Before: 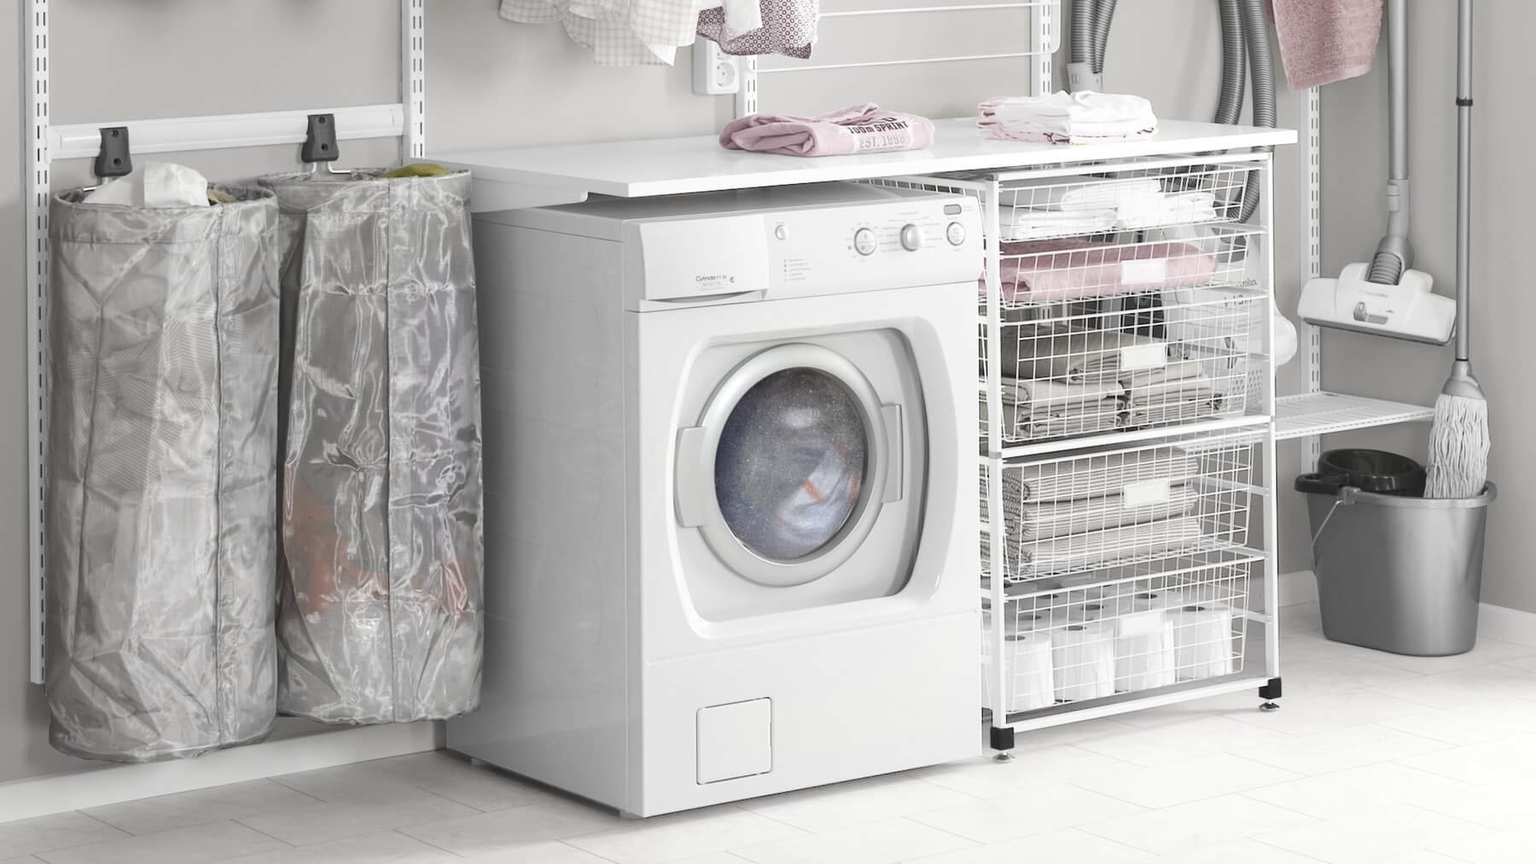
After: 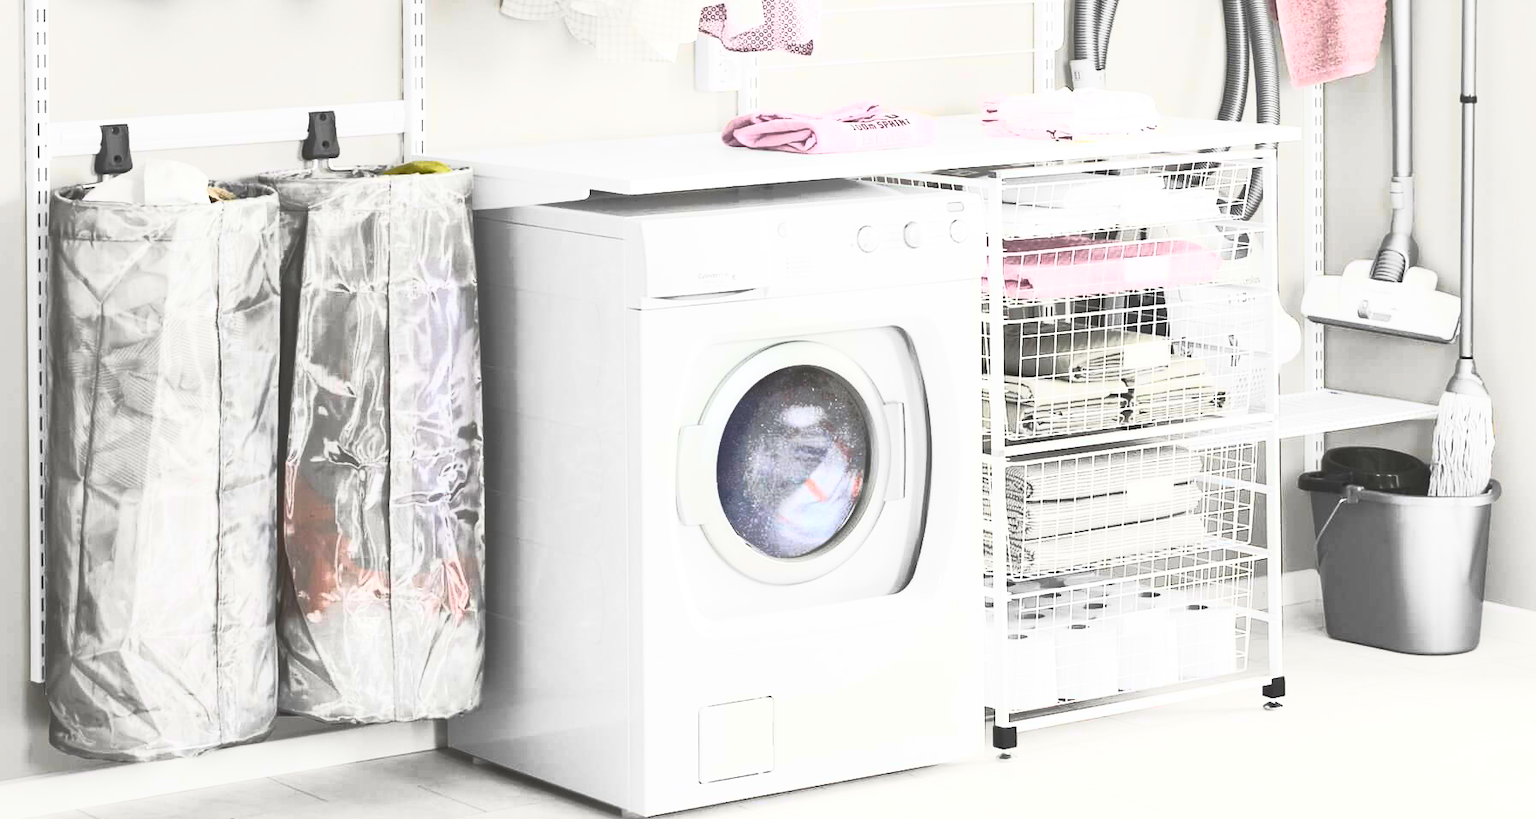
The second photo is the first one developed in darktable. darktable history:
crop: top 0.42%, right 0.264%, bottom 5.007%
shadows and highlights: on, module defaults
contrast brightness saturation: contrast 0.827, brightness 0.591, saturation 0.574
